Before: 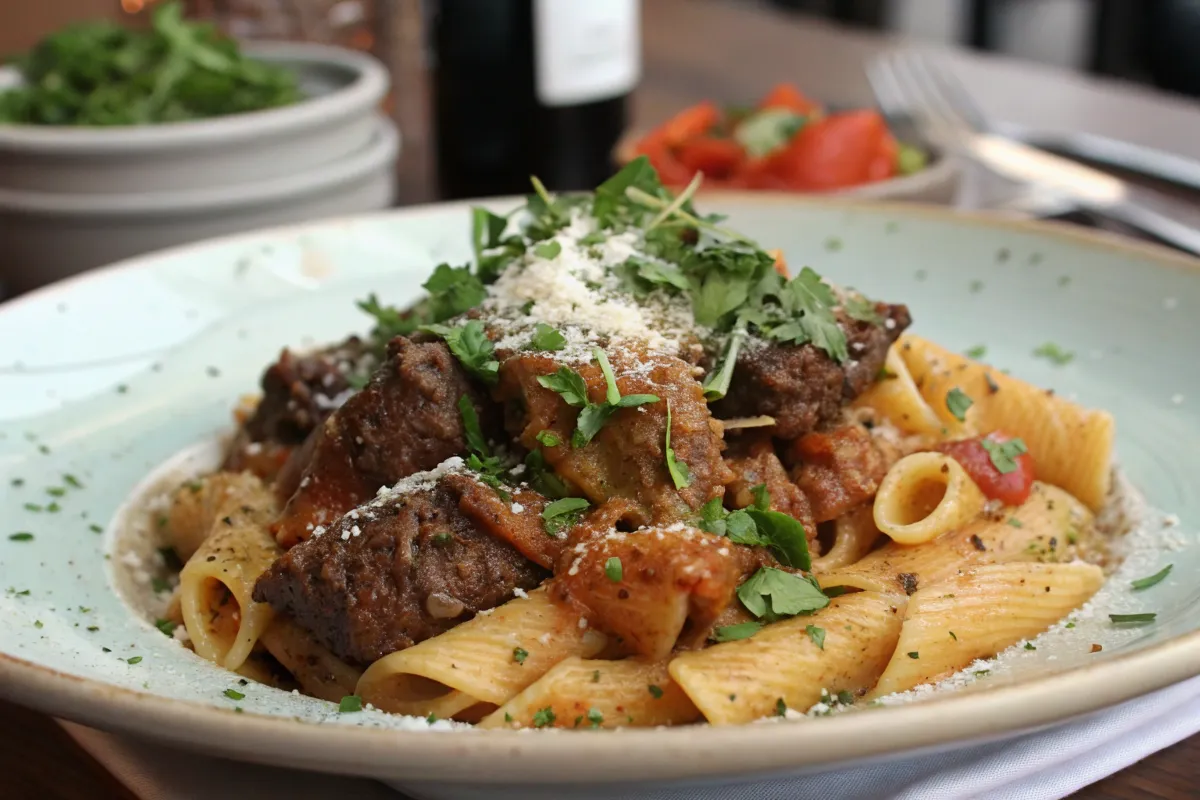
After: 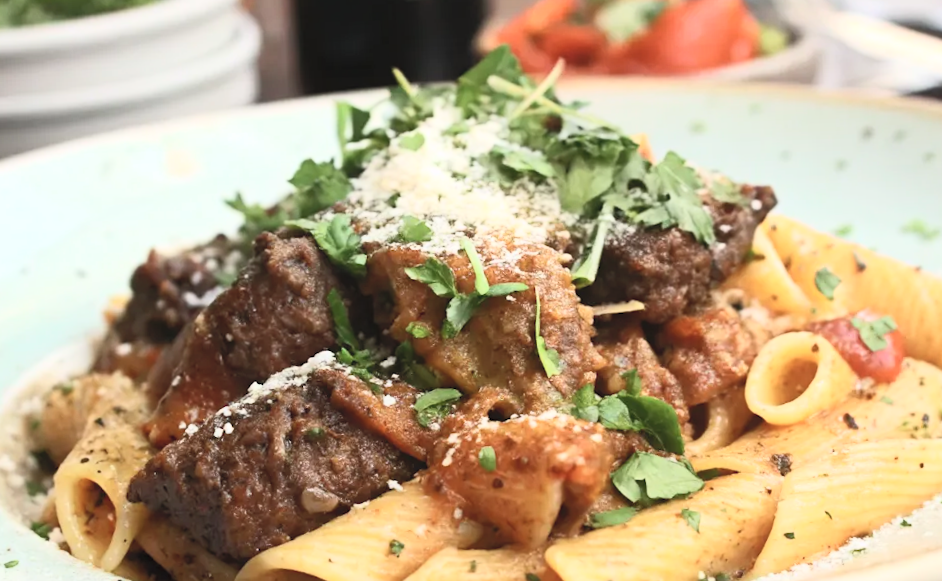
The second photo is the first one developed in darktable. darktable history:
rotate and perspective: rotation -5°, crop left 0.05, crop right 0.952, crop top 0.11, crop bottom 0.89
vibrance: vibrance 0%
contrast brightness saturation: contrast 0.39, brightness 0.53
crop and rotate: angle -3.27°, left 5.211%, top 5.211%, right 4.607%, bottom 4.607%
